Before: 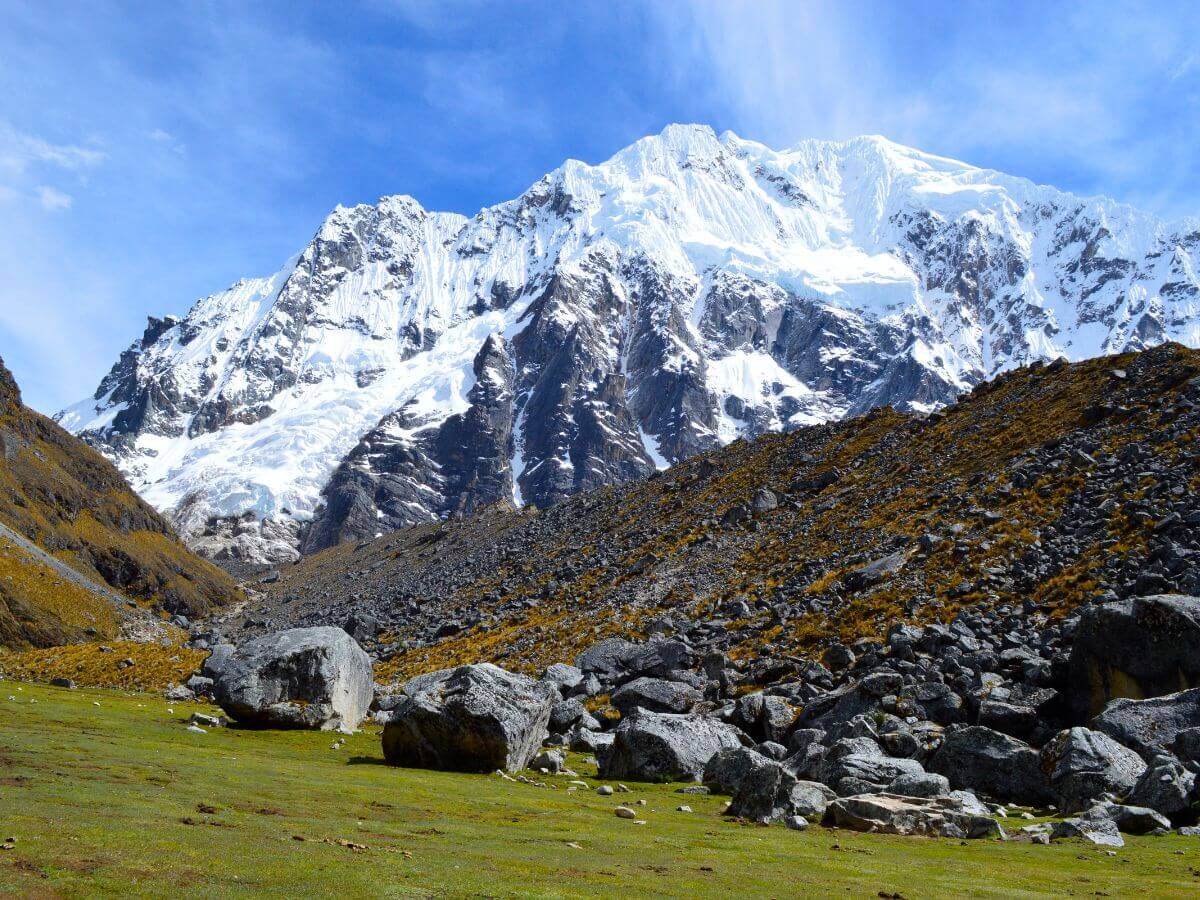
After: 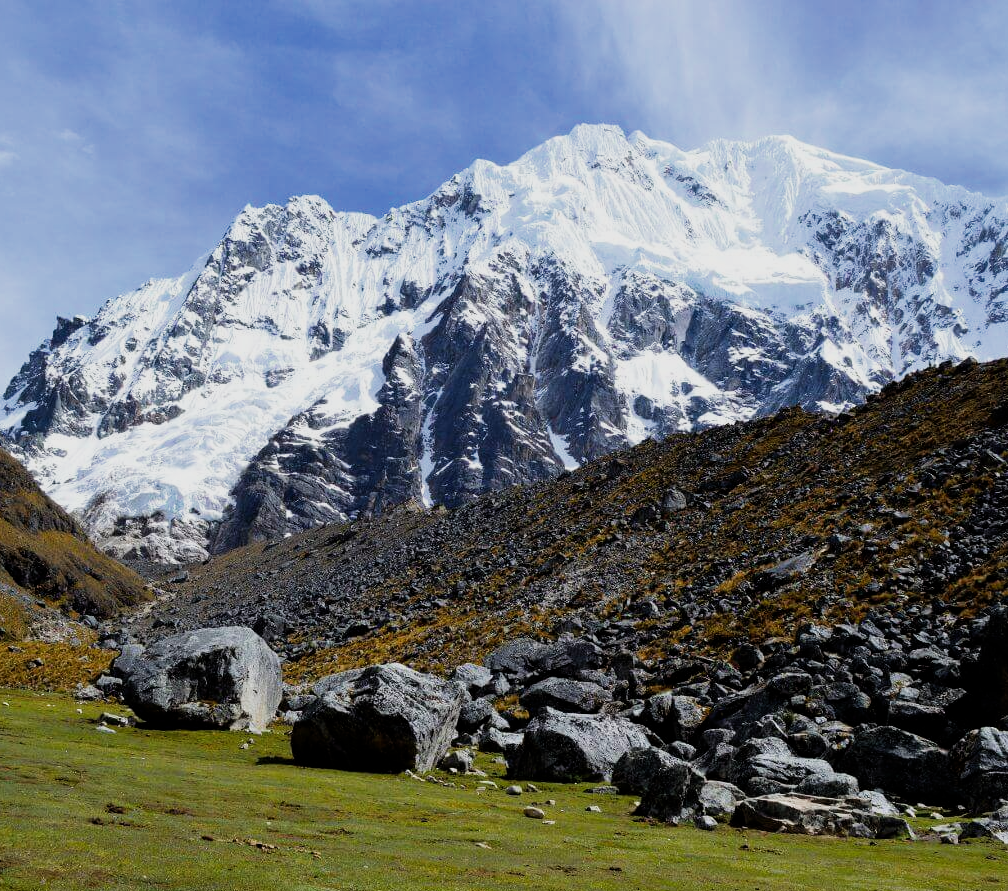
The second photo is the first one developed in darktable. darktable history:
filmic rgb: middle gray luminance 21.73%, black relative exposure -14 EV, white relative exposure 2.96 EV, threshold 6 EV, target black luminance 0%, hardness 8.81, latitude 59.69%, contrast 1.208, highlights saturation mix 5%, shadows ↔ highlights balance 41.6%, add noise in highlights 0, color science v3 (2019), use custom middle-gray values true, iterations of high-quality reconstruction 0, contrast in highlights soft, enable highlight reconstruction true
crop: left 7.598%, right 7.873%
